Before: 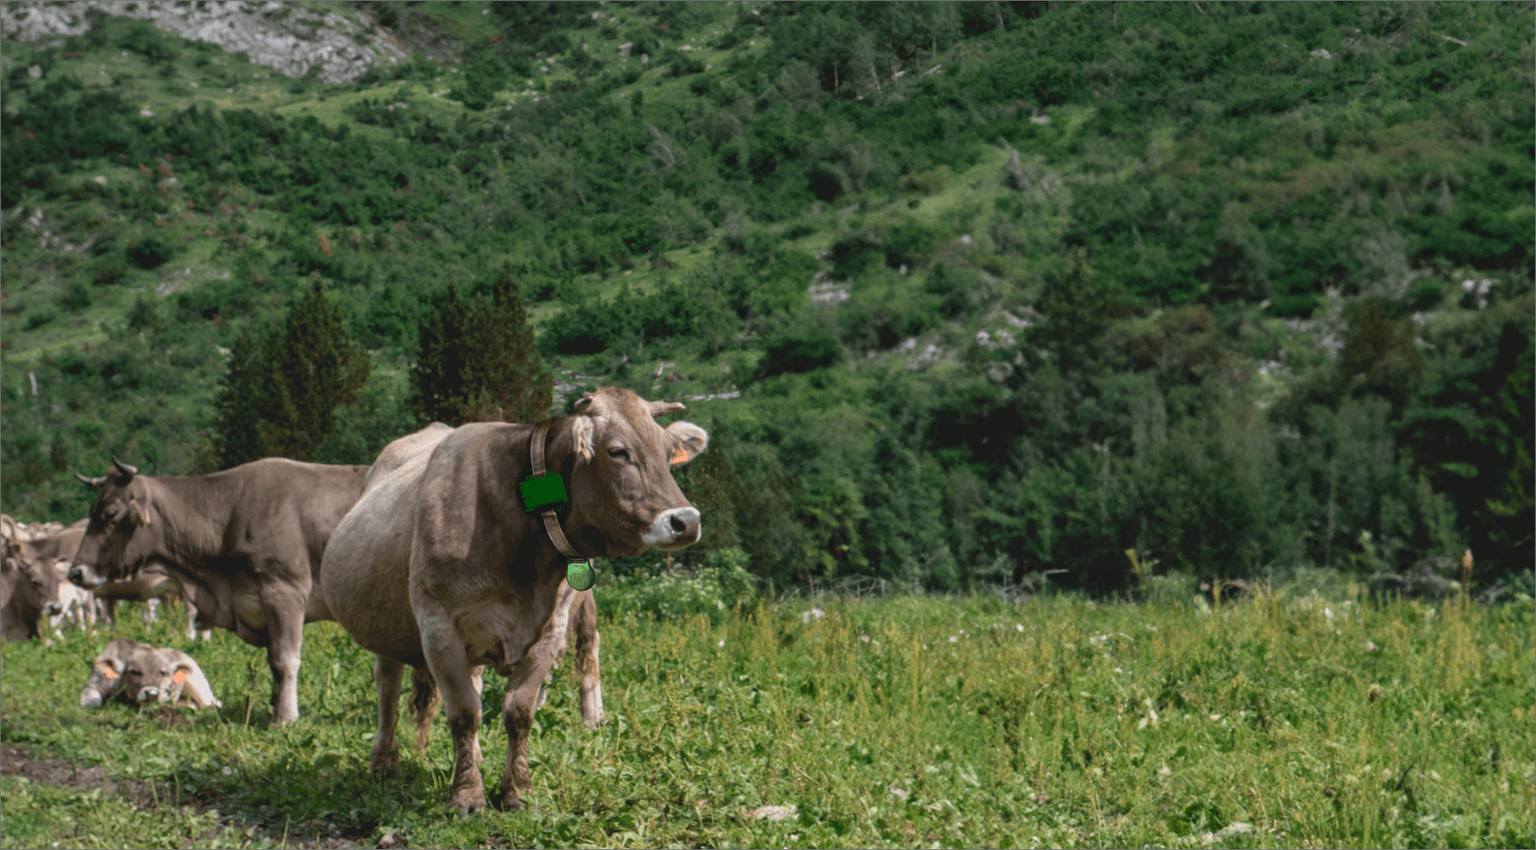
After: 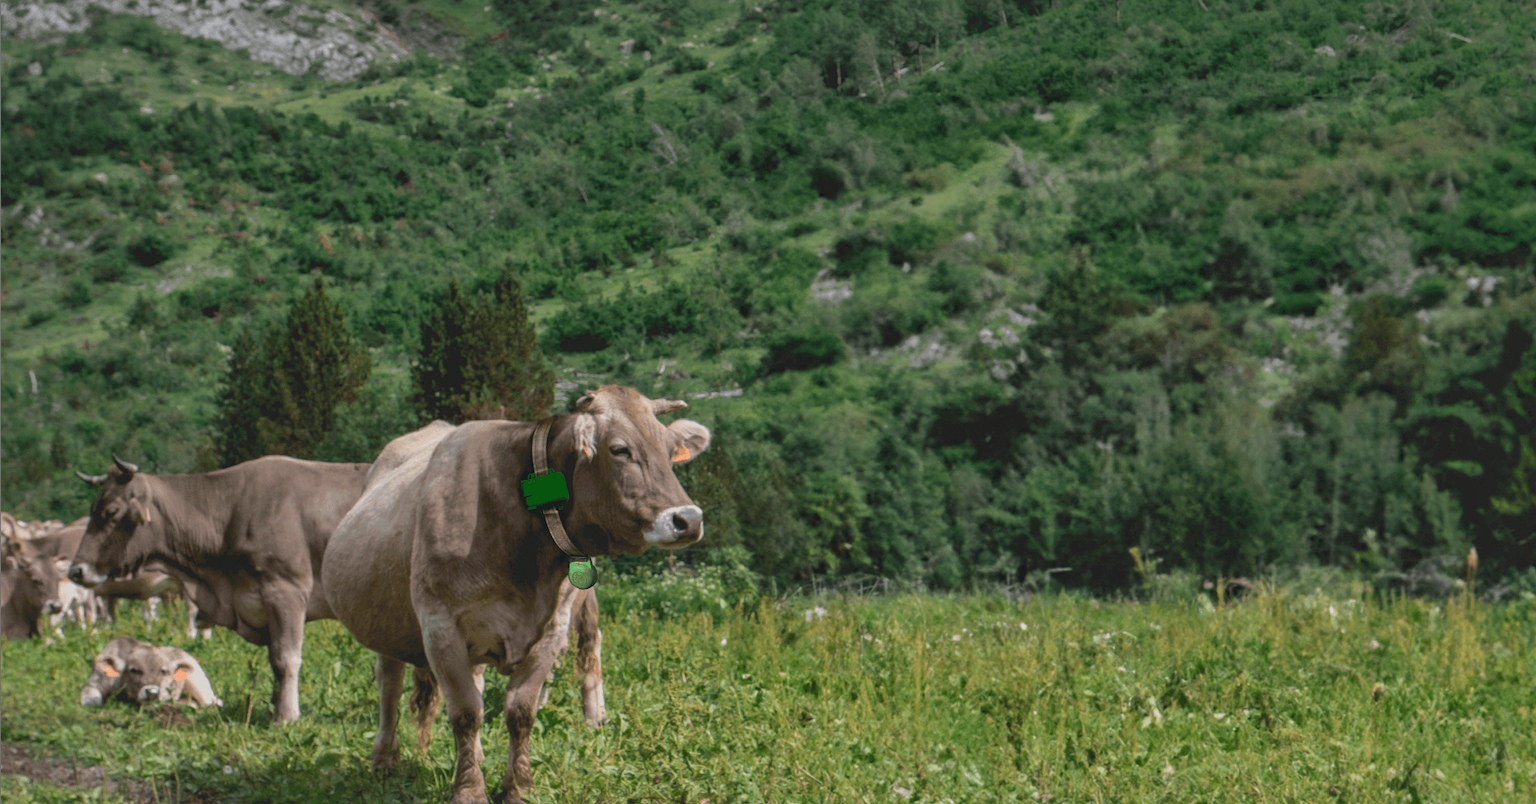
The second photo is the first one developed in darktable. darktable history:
crop: top 0.448%, right 0.264%, bottom 5.045%
shadows and highlights: on, module defaults
